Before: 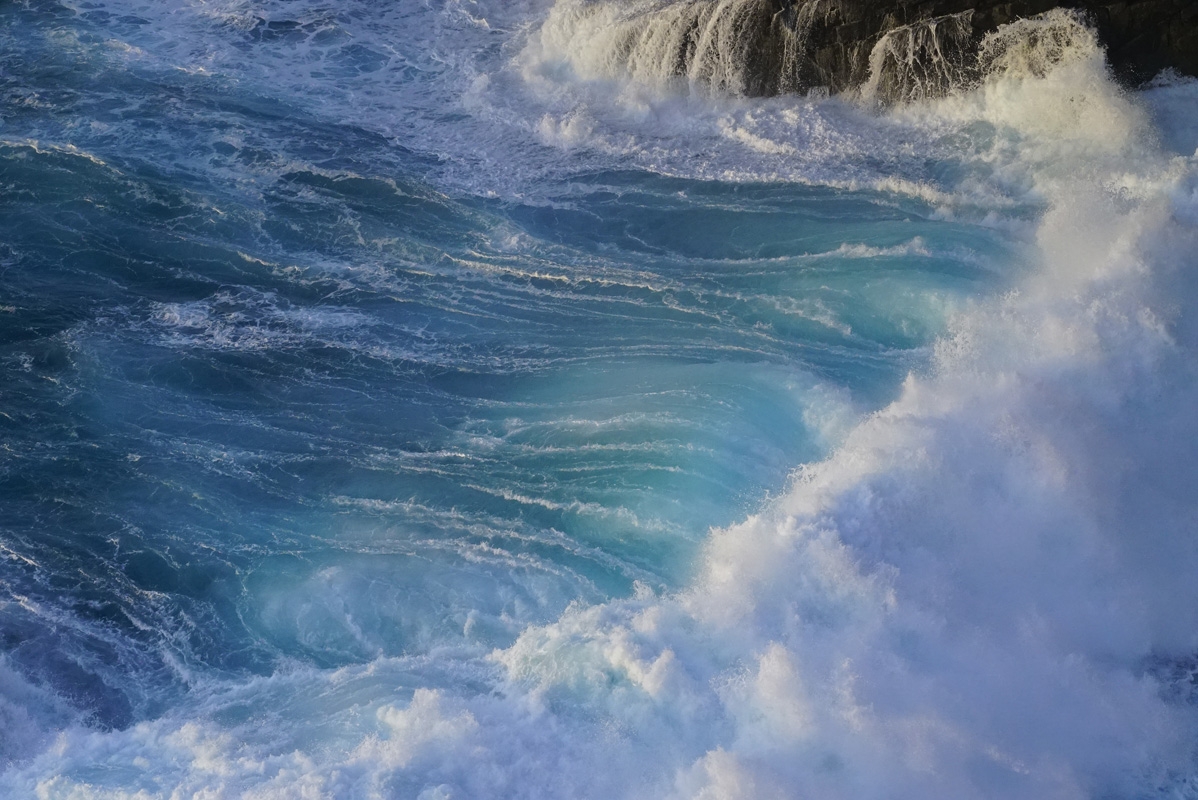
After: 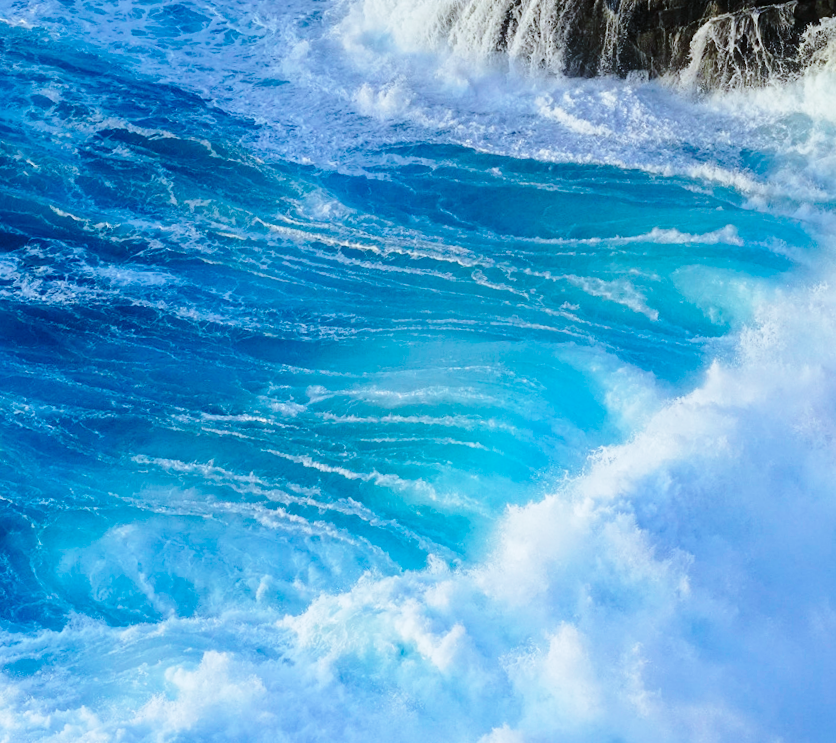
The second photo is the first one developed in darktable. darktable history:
color calibration: illuminant as shot in camera, x 0.384, y 0.38, temperature 3989.07 K
base curve: curves: ch0 [(0, 0) (0.028, 0.03) (0.121, 0.232) (0.46, 0.748) (0.859, 0.968) (1, 1)], preserve colors none
crop and rotate: angle -2.92°, left 13.919%, top 0.038%, right 11.048%, bottom 0.015%
